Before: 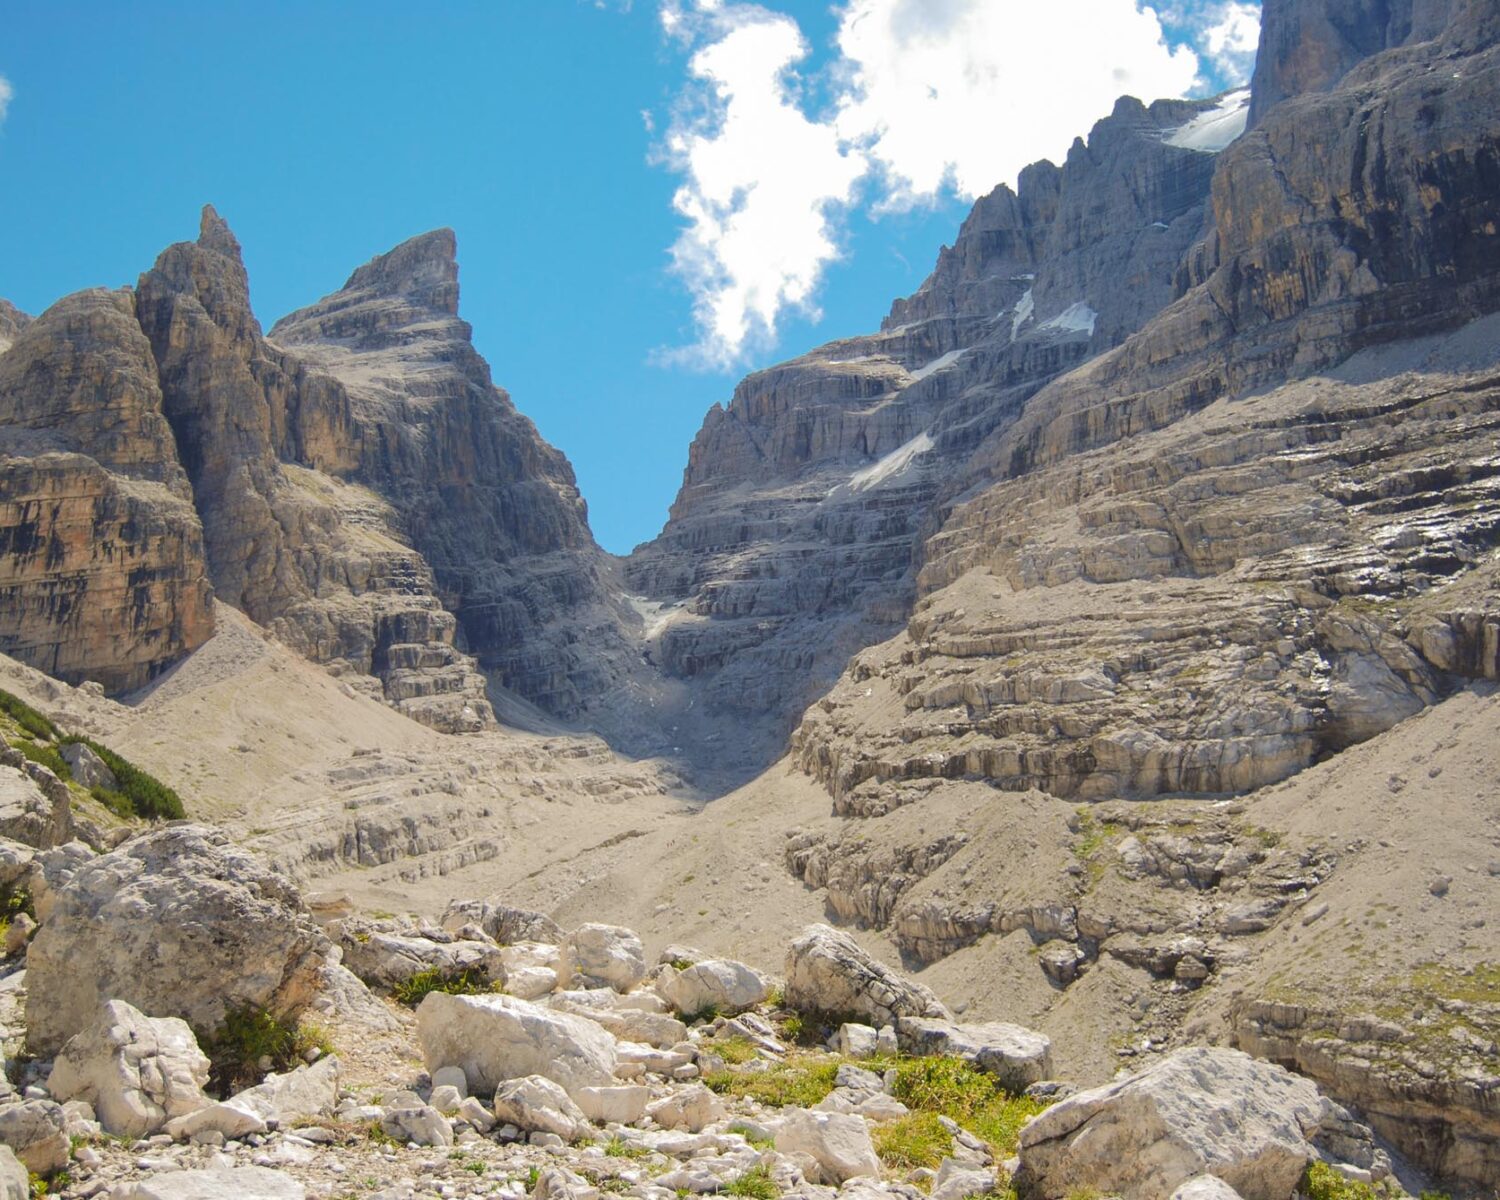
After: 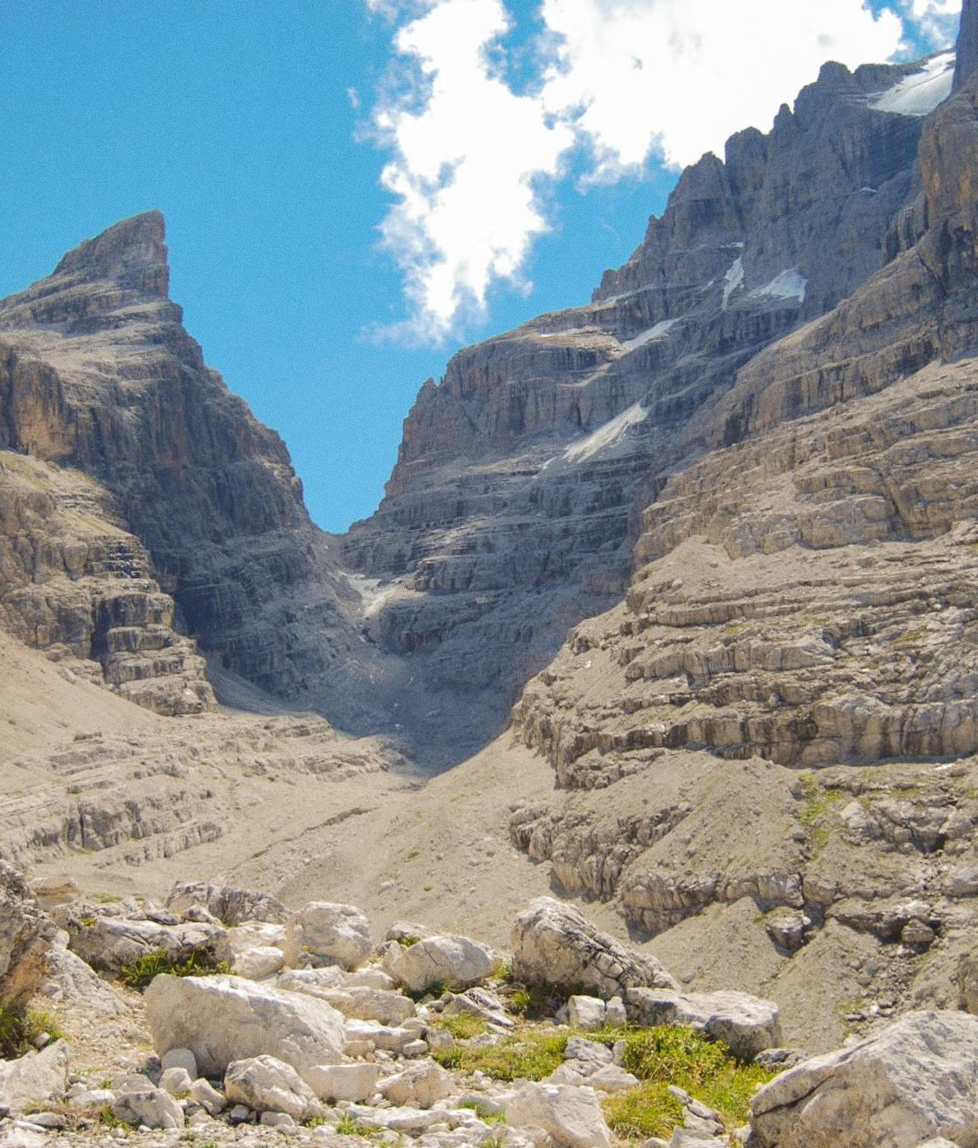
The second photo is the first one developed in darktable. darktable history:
grain: coarseness 7.08 ISO, strength 21.67%, mid-tones bias 59.58%
rotate and perspective: rotation -1.42°, crop left 0.016, crop right 0.984, crop top 0.035, crop bottom 0.965
crop and rotate: left 18.442%, right 15.508%
